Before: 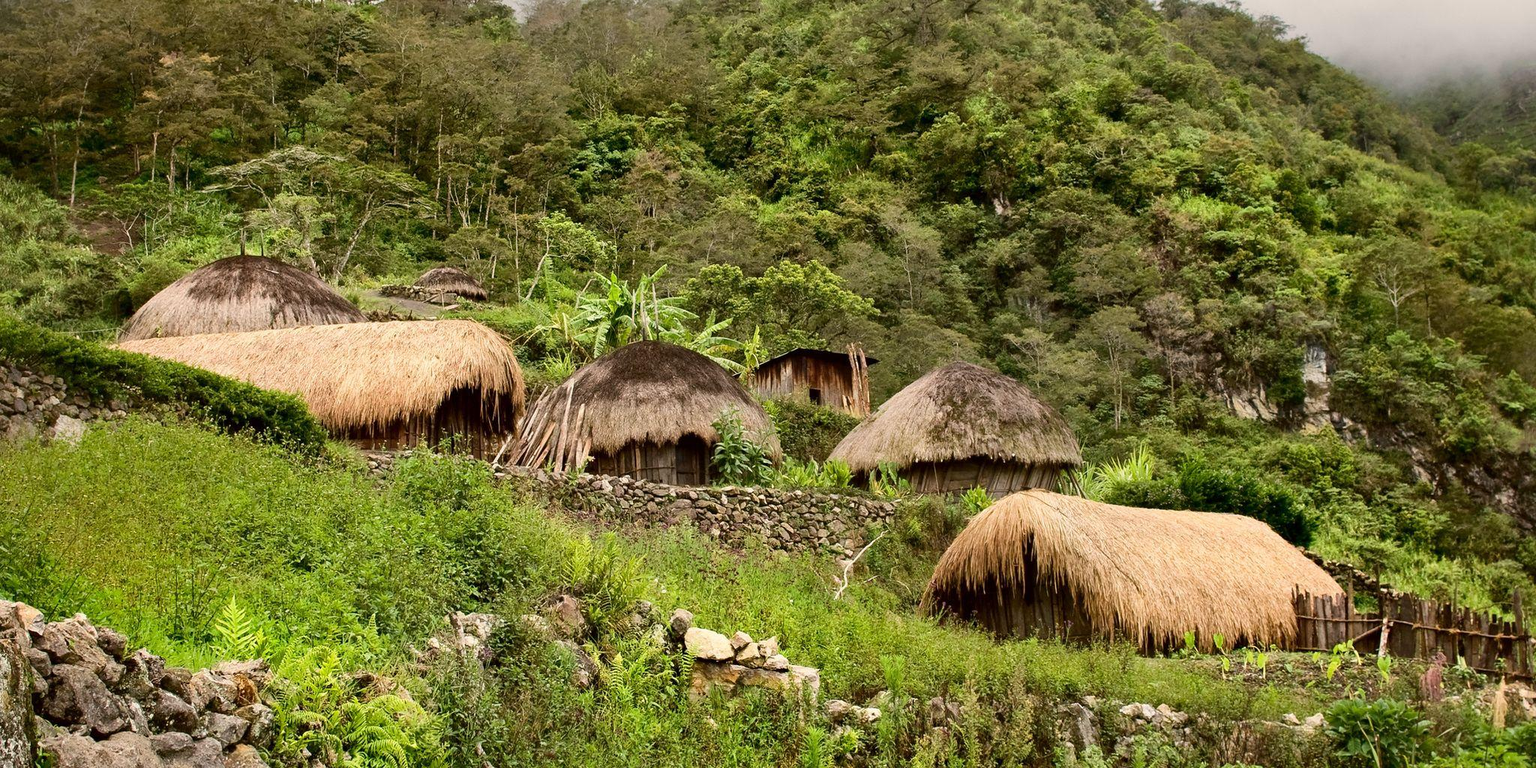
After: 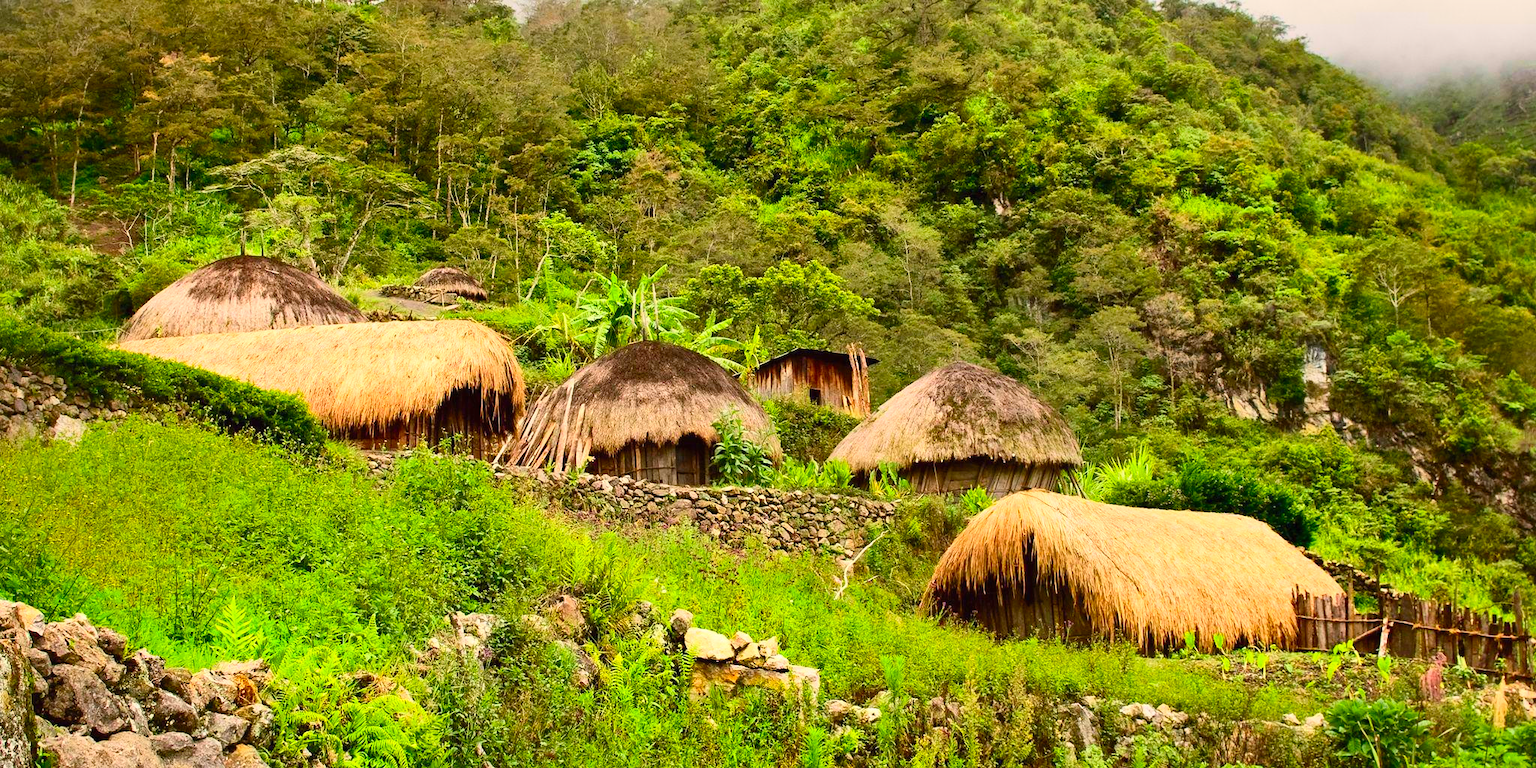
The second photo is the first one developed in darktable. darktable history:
contrast brightness saturation: contrast 0.2, brightness 0.2, saturation 0.8
white balance: red 1, blue 1
tone equalizer: on, module defaults
color balance: input saturation 99%
